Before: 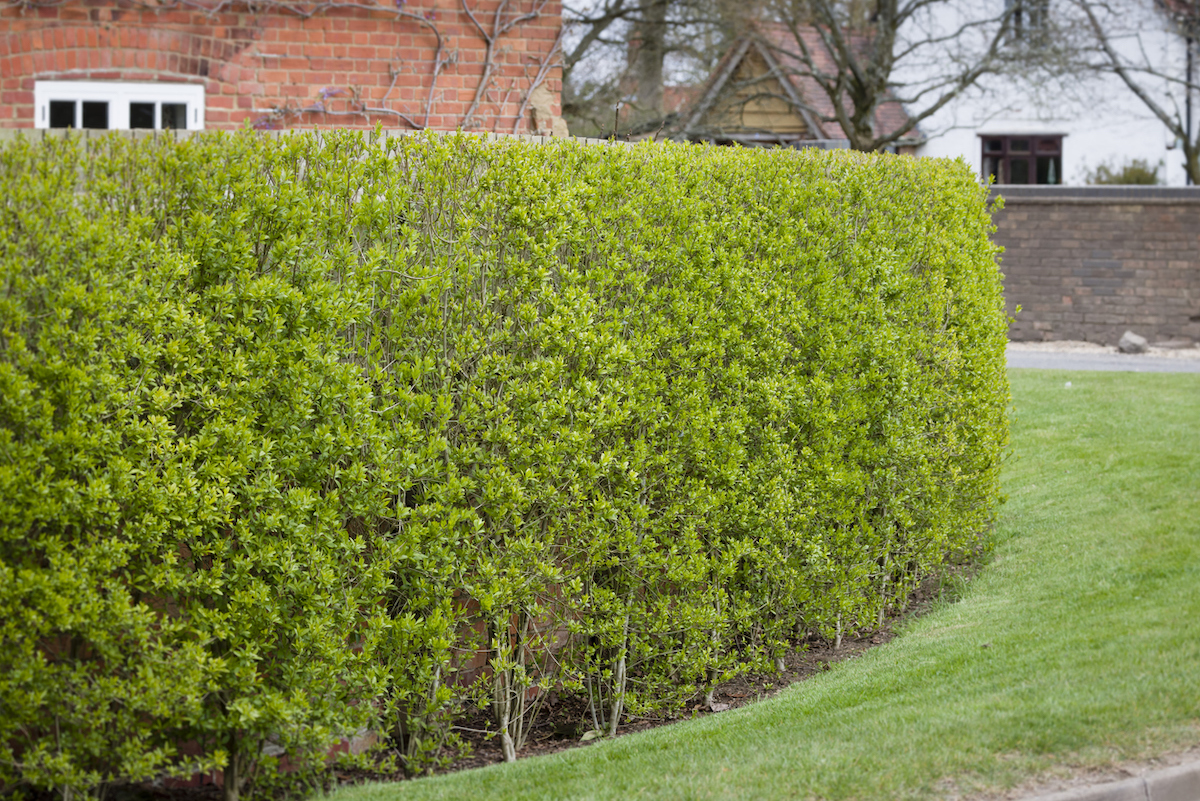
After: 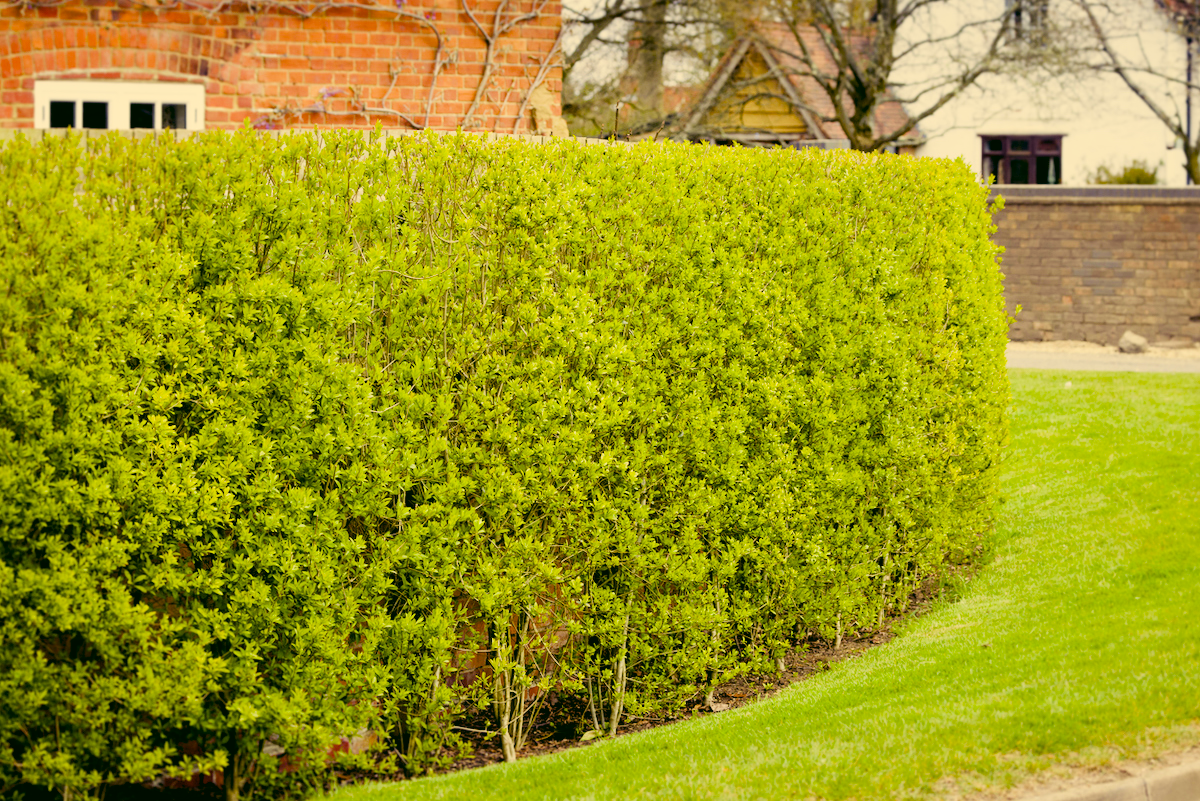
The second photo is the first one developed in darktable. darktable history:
exposure: exposure 0.485 EV, compensate highlight preservation false
color correction: highlights a* 5.3, highlights b* 24.26, shadows a* -15.58, shadows b* 4.02
color balance: output saturation 120%
color balance rgb: shadows lift › luminance -21.66%, shadows lift › chroma 8.98%, shadows lift › hue 283.37°, power › chroma 1.55%, power › hue 25.59°, highlights gain › luminance 6.08%, highlights gain › chroma 2.55%, highlights gain › hue 90°, global offset › luminance -0.87%, perceptual saturation grading › global saturation 27.49%, perceptual saturation grading › highlights -28.39%, perceptual saturation grading › mid-tones 15.22%, perceptual saturation grading › shadows 33.98%, perceptual brilliance grading › highlights 10%, perceptual brilliance grading › mid-tones 5%
filmic rgb: black relative exposure -7.65 EV, white relative exposure 4.56 EV, hardness 3.61
